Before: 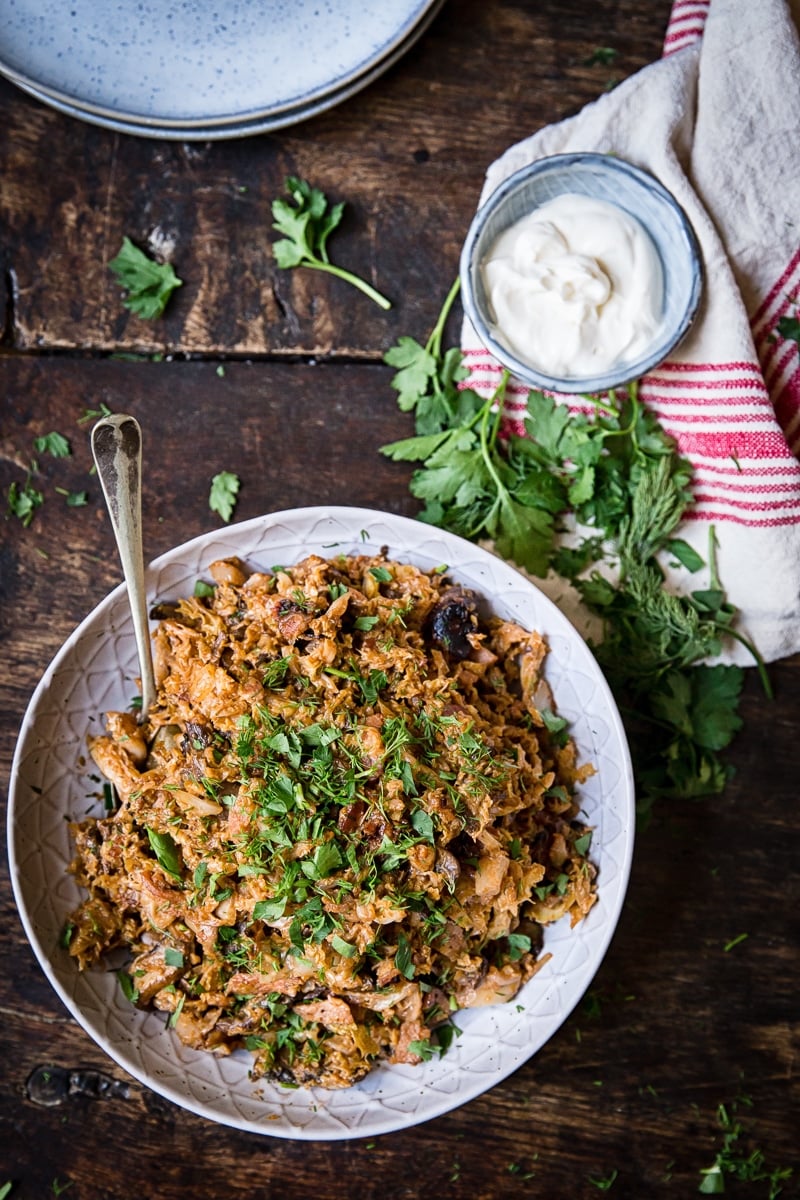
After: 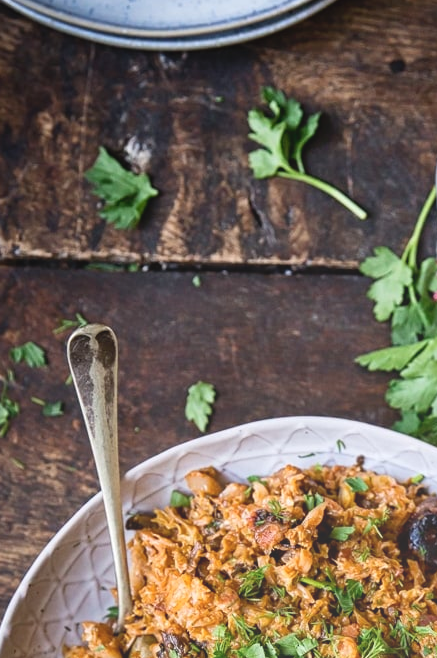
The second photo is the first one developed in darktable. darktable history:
bloom: size 38%, threshold 95%, strength 30%
crop and rotate: left 3.047%, top 7.509%, right 42.236%, bottom 37.598%
